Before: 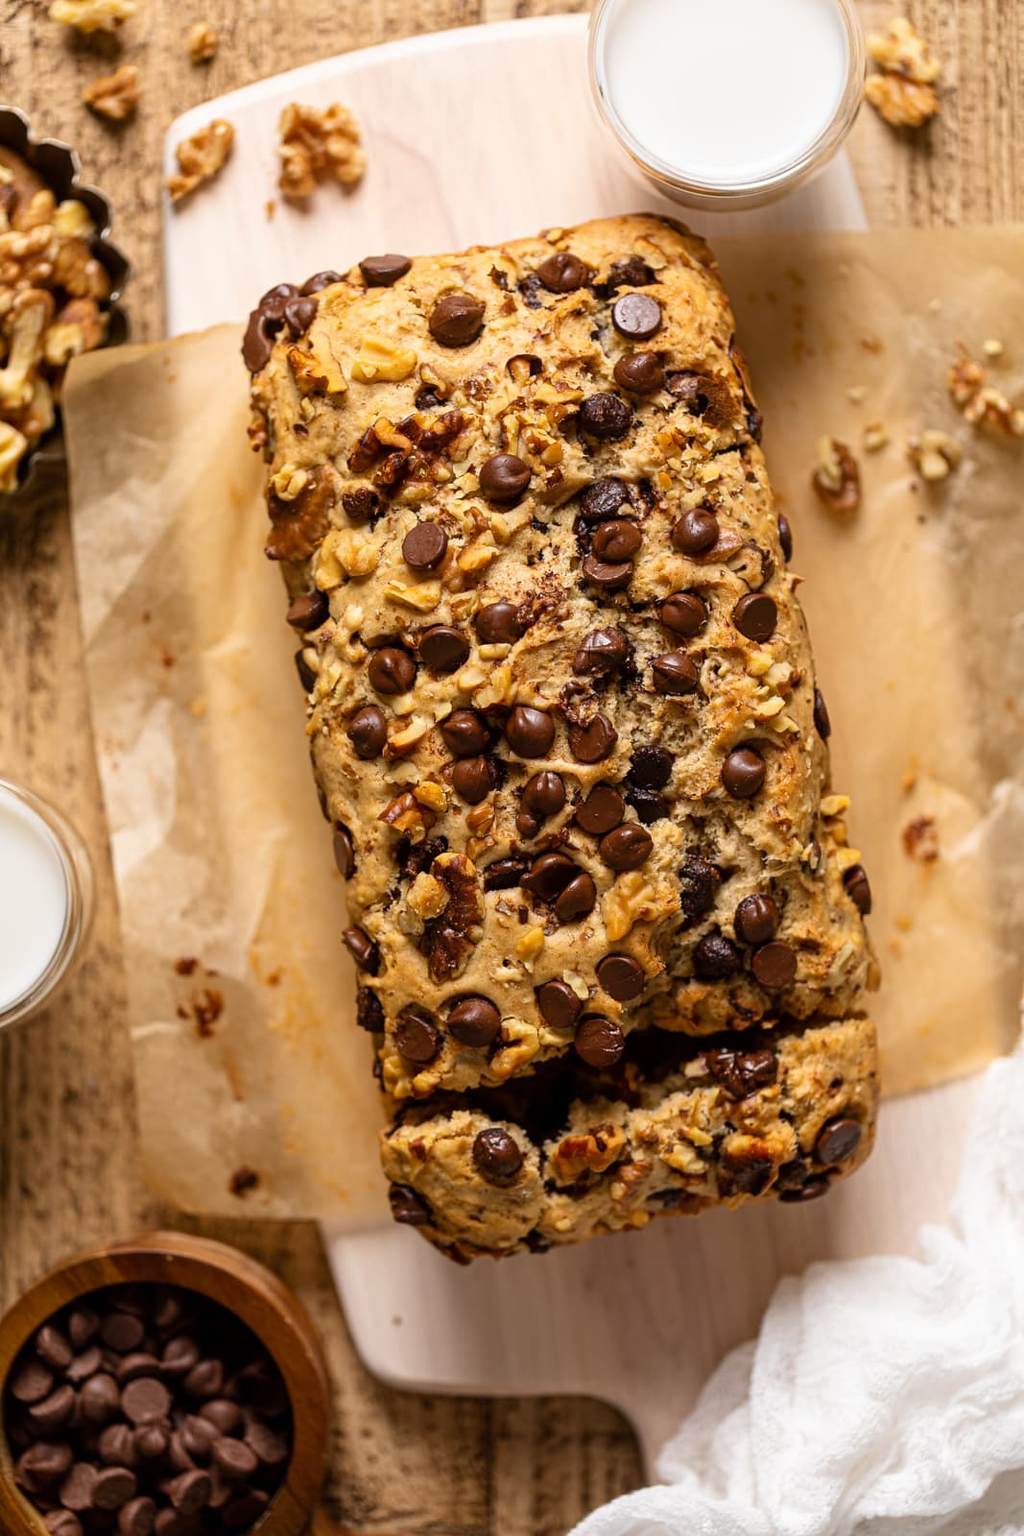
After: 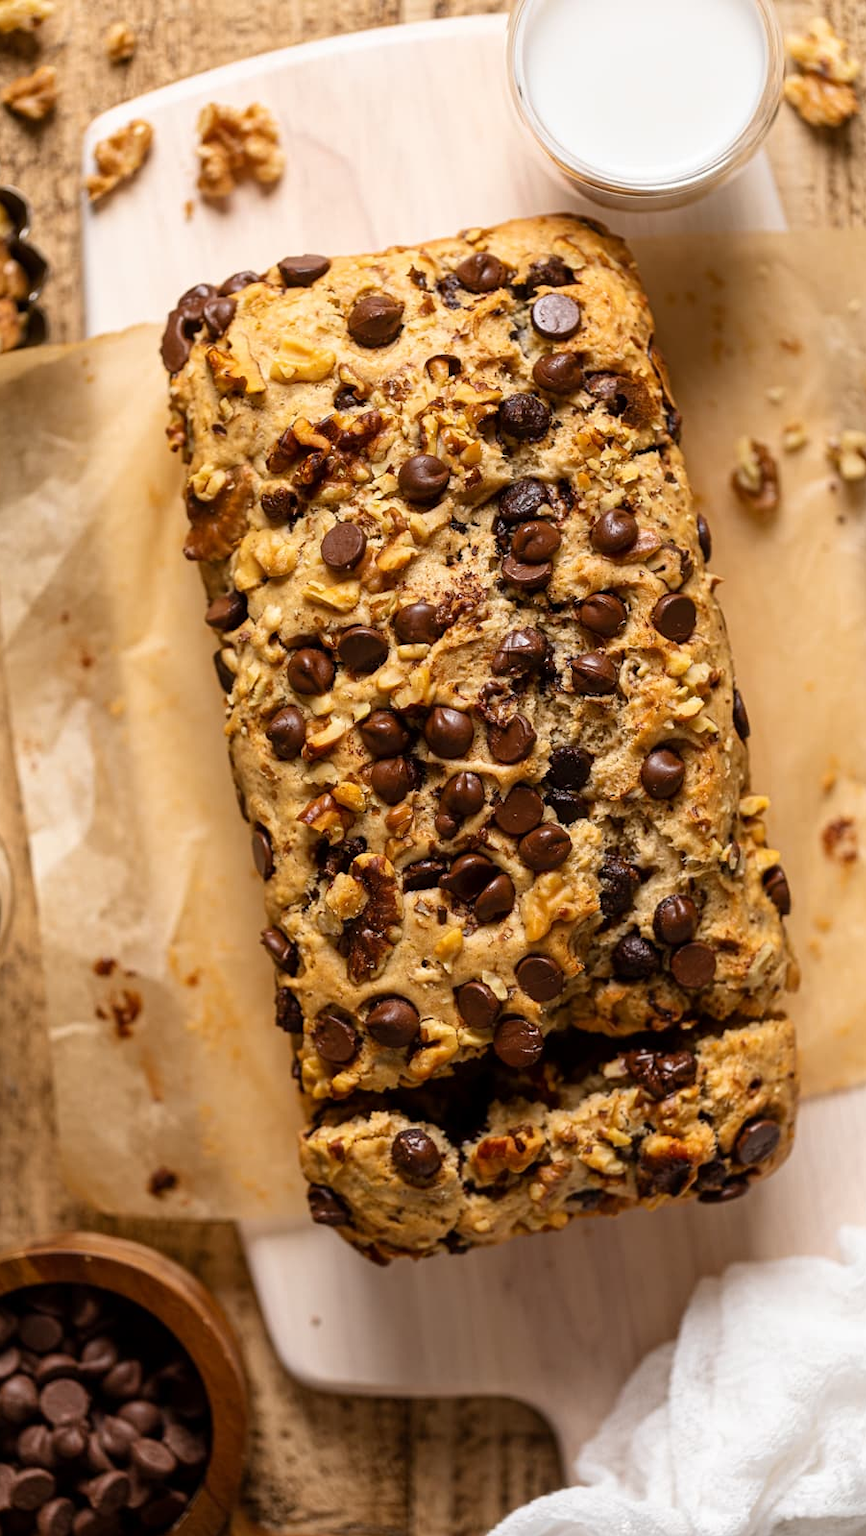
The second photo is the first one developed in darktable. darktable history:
crop: left 8.05%, right 7.392%
